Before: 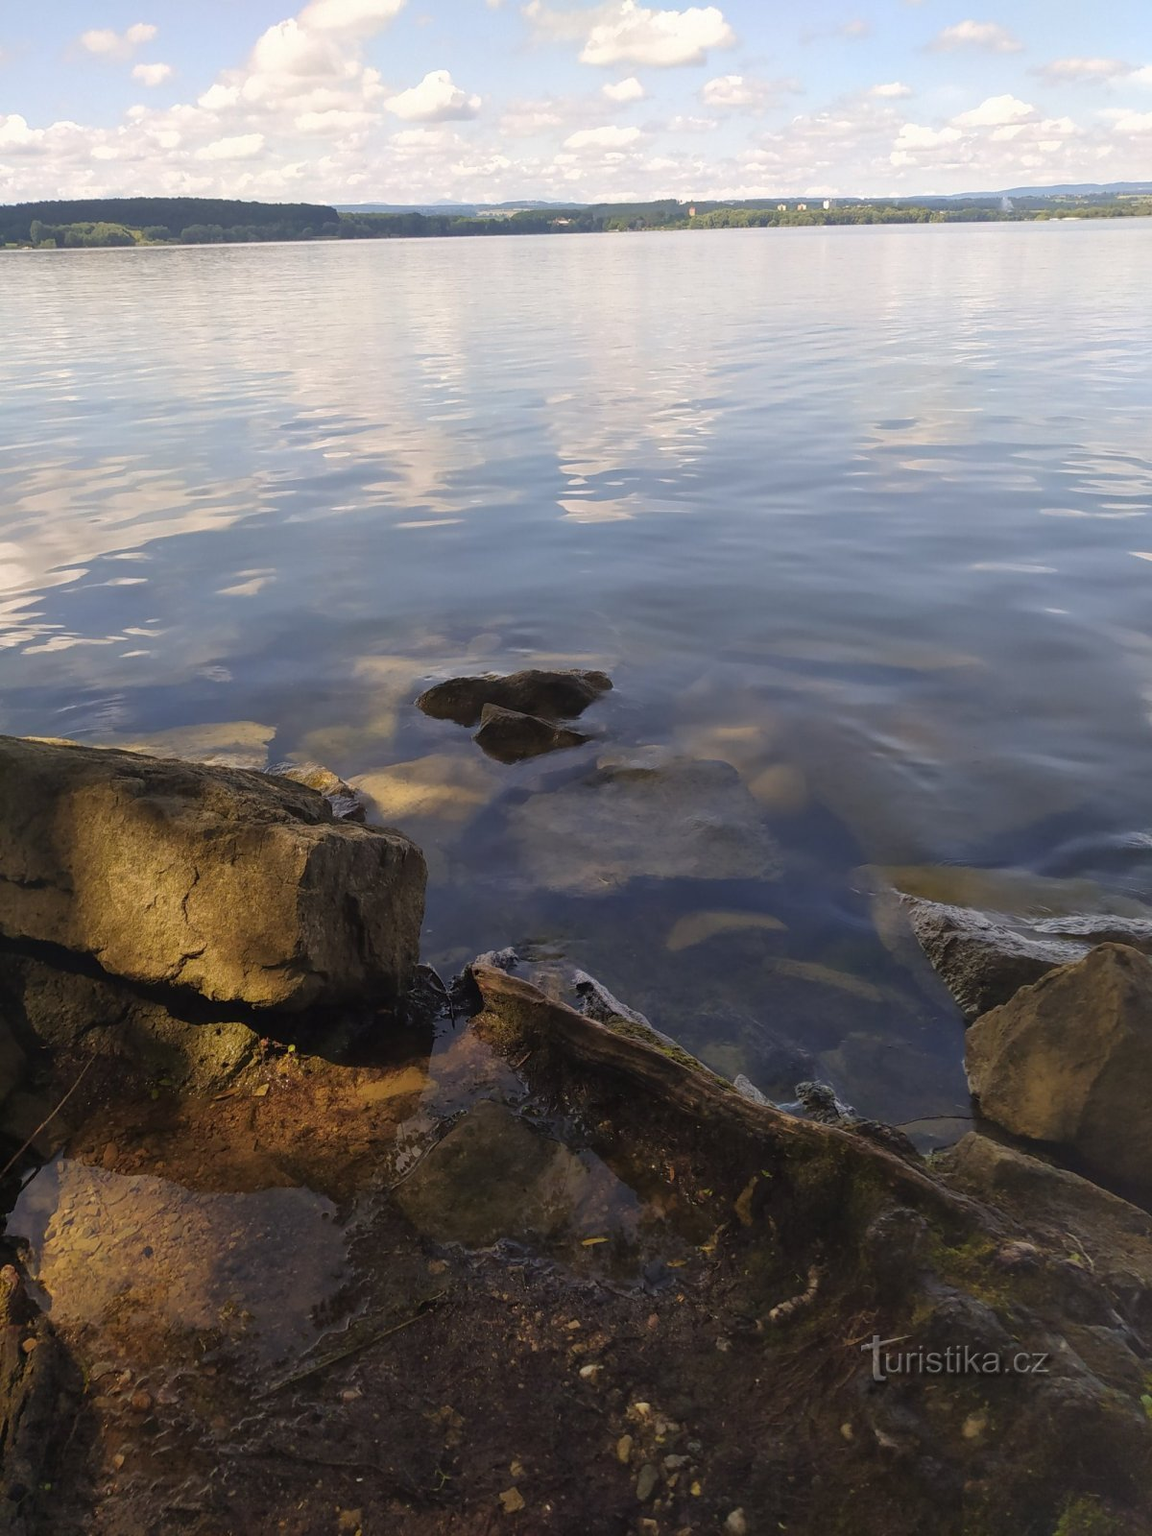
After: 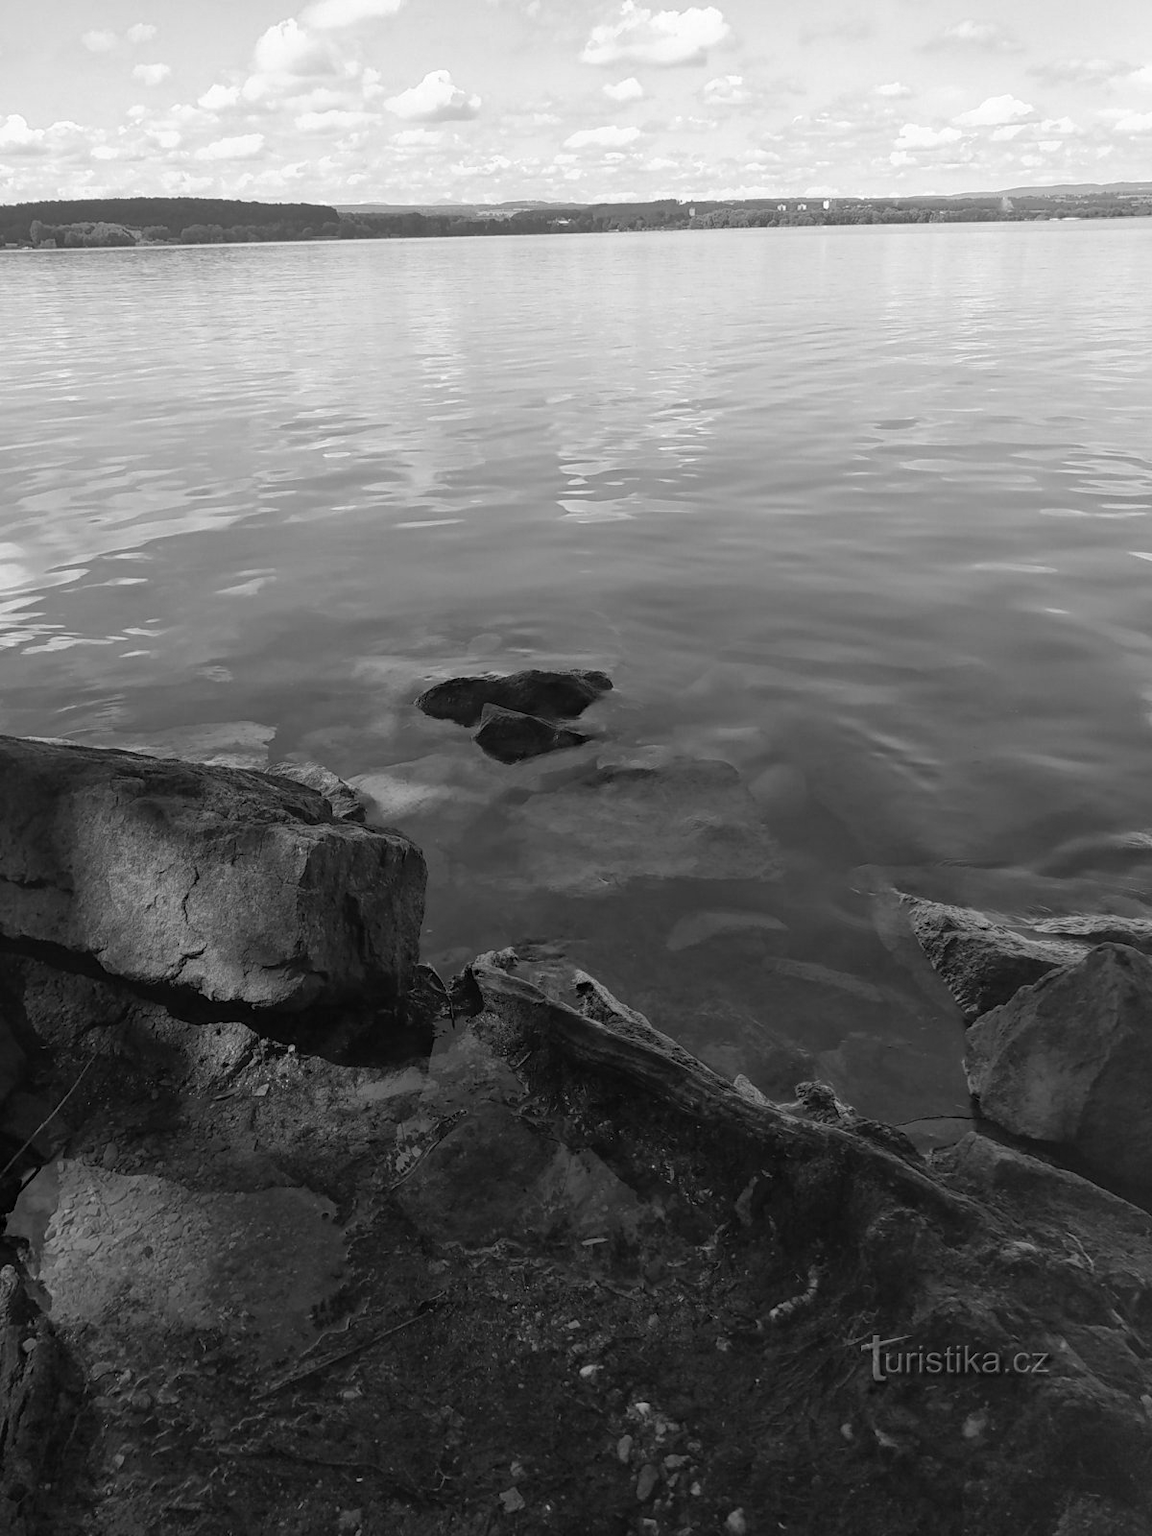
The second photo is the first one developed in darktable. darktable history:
color calibration: output gray [0.22, 0.42, 0.37, 0], illuminant as shot in camera, x 0.366, y 0.378, temperature 4430.58 K
haze removal: compatibility mode true, adaptive false
